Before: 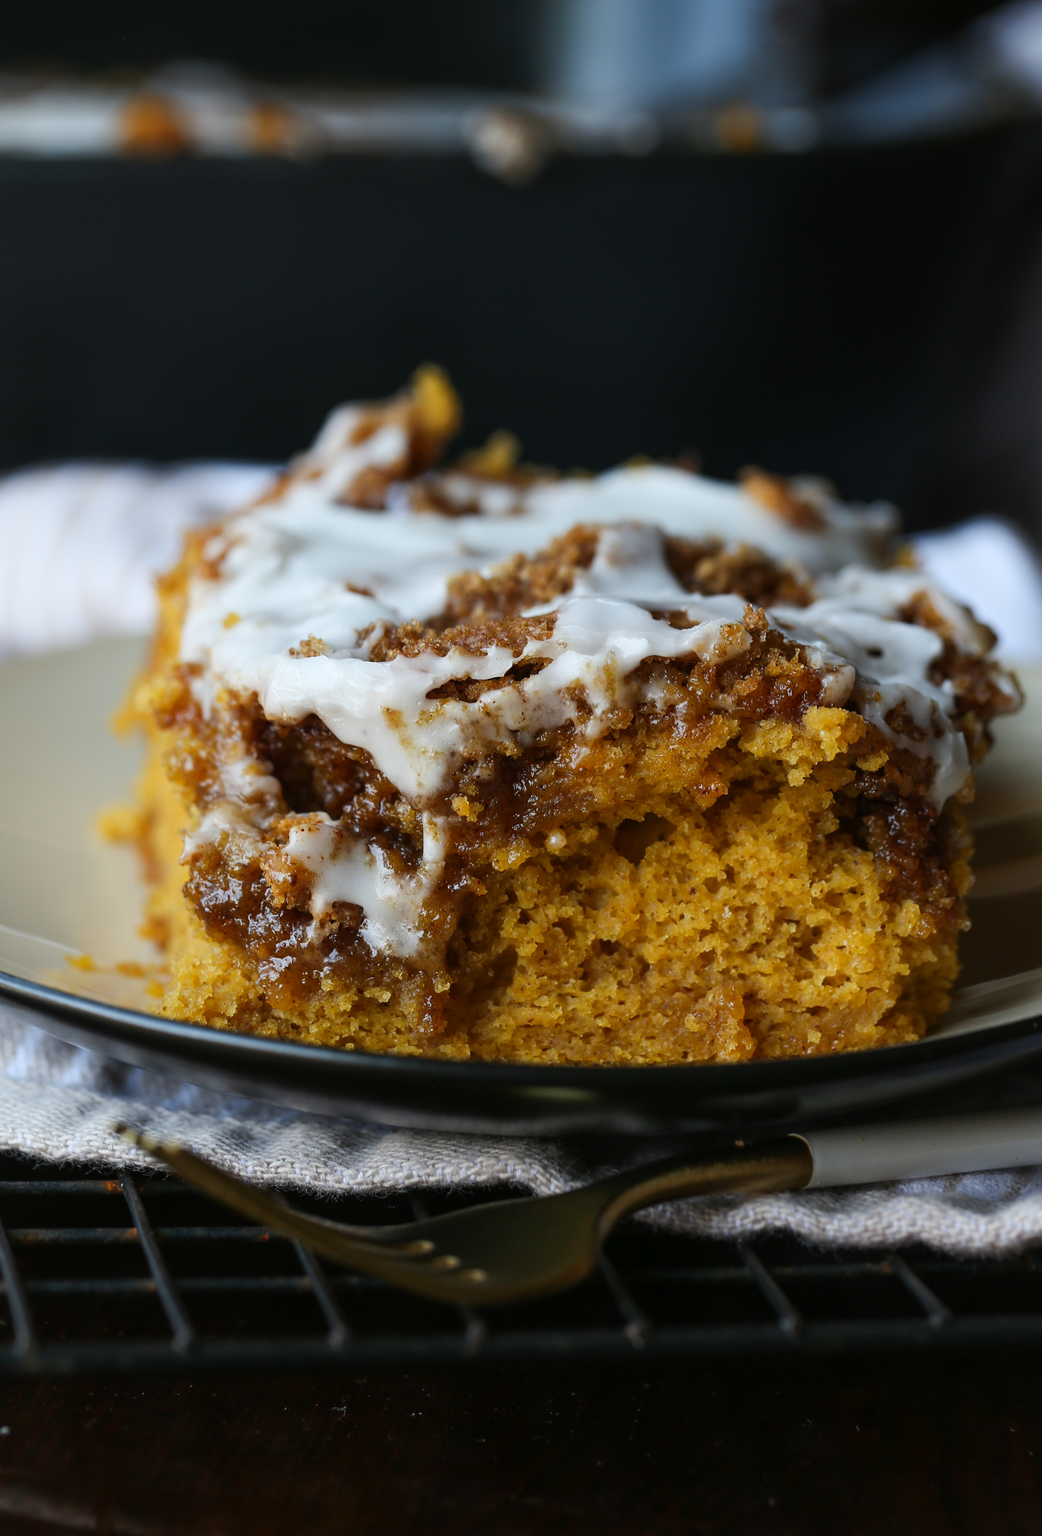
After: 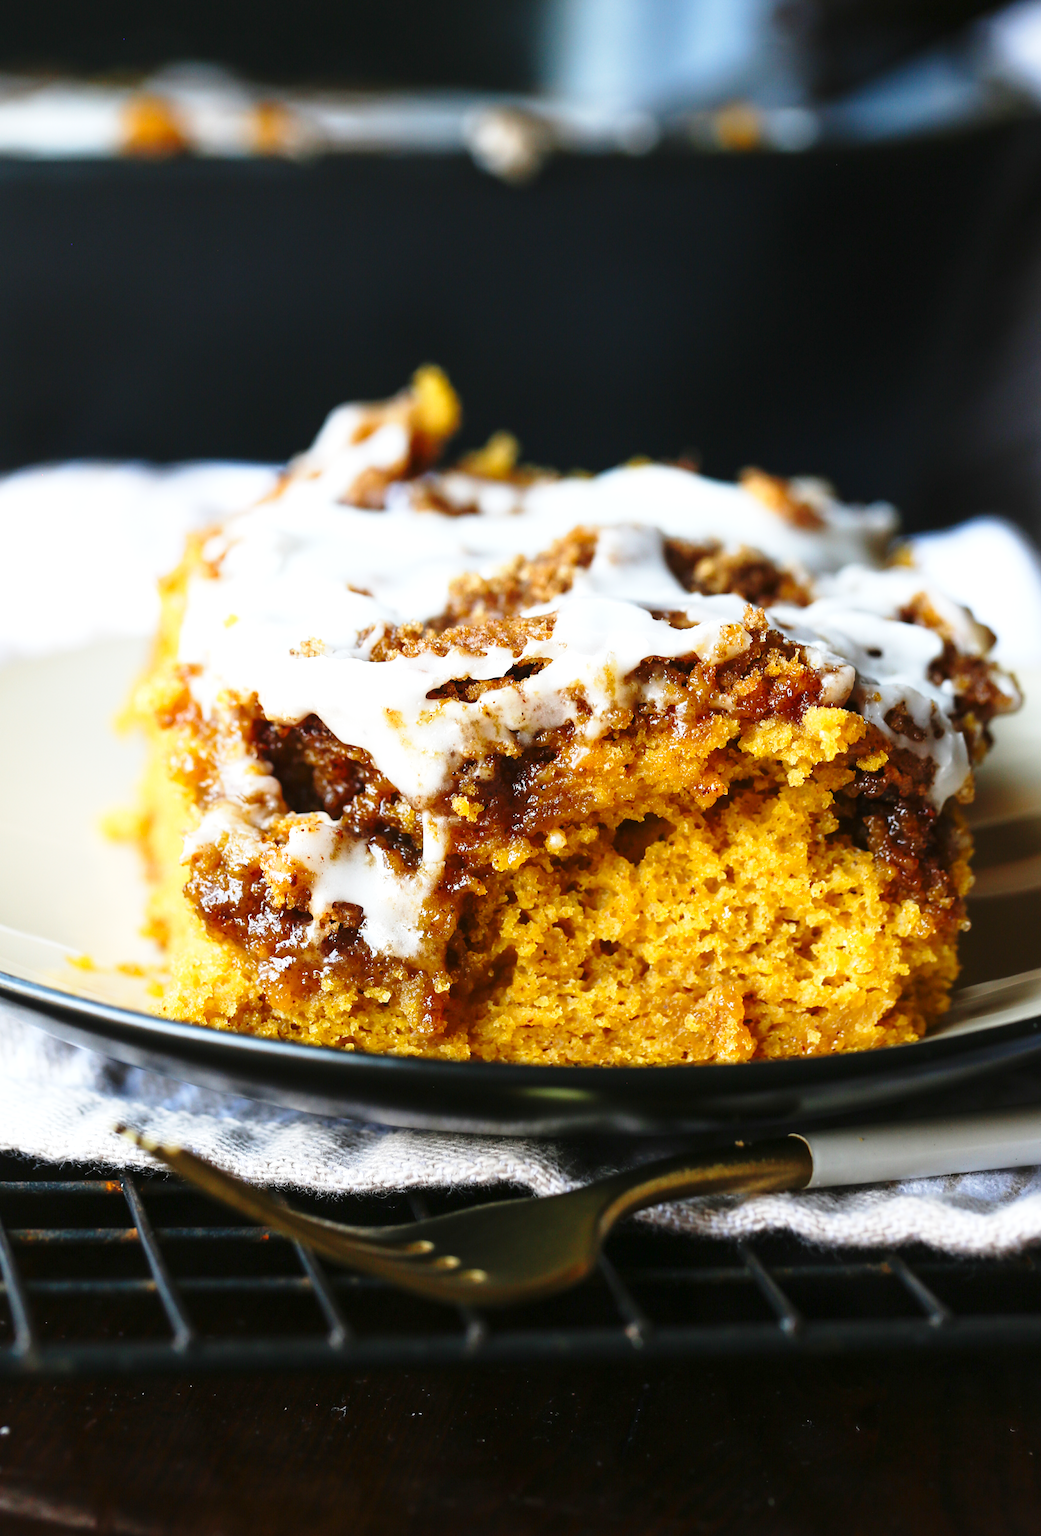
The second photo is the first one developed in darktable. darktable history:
exposure: exposure 0.743 EV, compensate highlight preservation false
base curve: curves: ch0 [(0, 0) (0.028, 0.03) (0.121, 0.232) (0.46, 0.748) (0.859, 0.968) (1, 1)], preserve colors none
